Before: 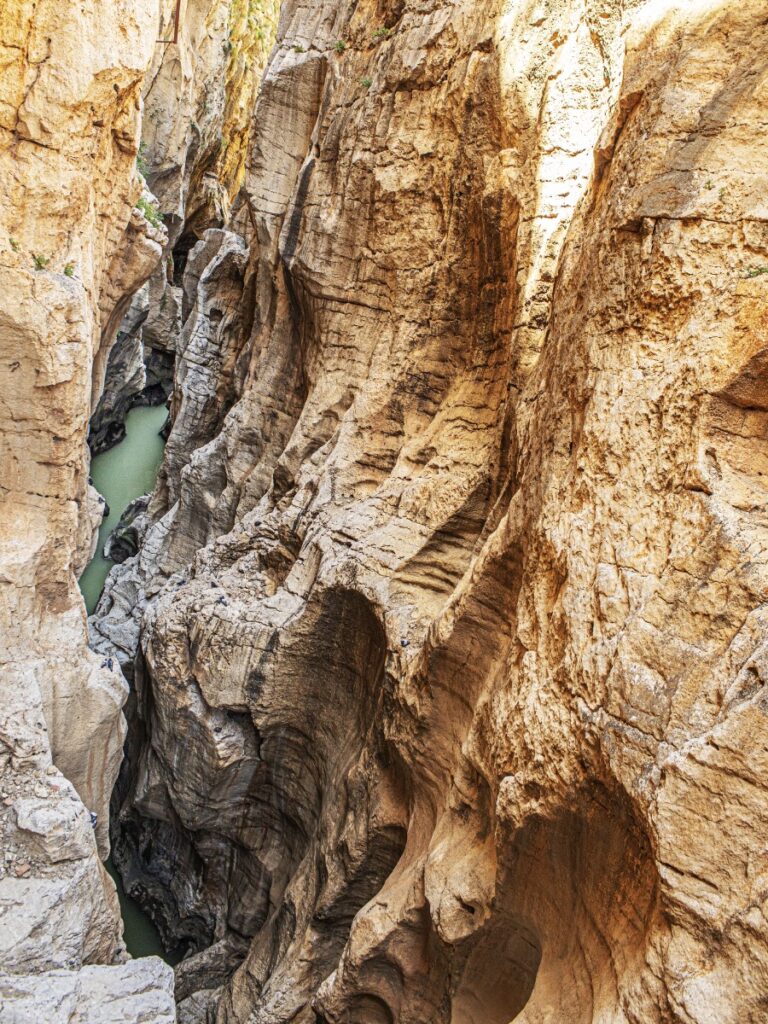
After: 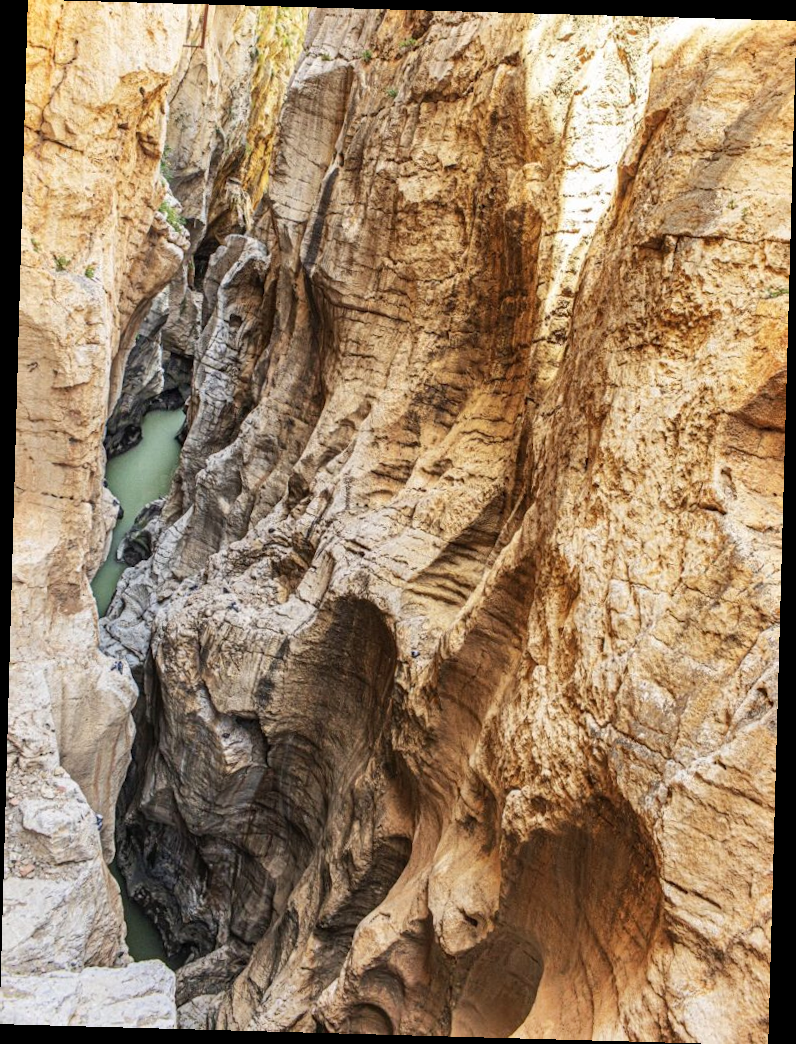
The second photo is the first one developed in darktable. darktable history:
crop and rotate: angle -1.58°
shadows and highlights: radius 134.62, soften with gaussian
